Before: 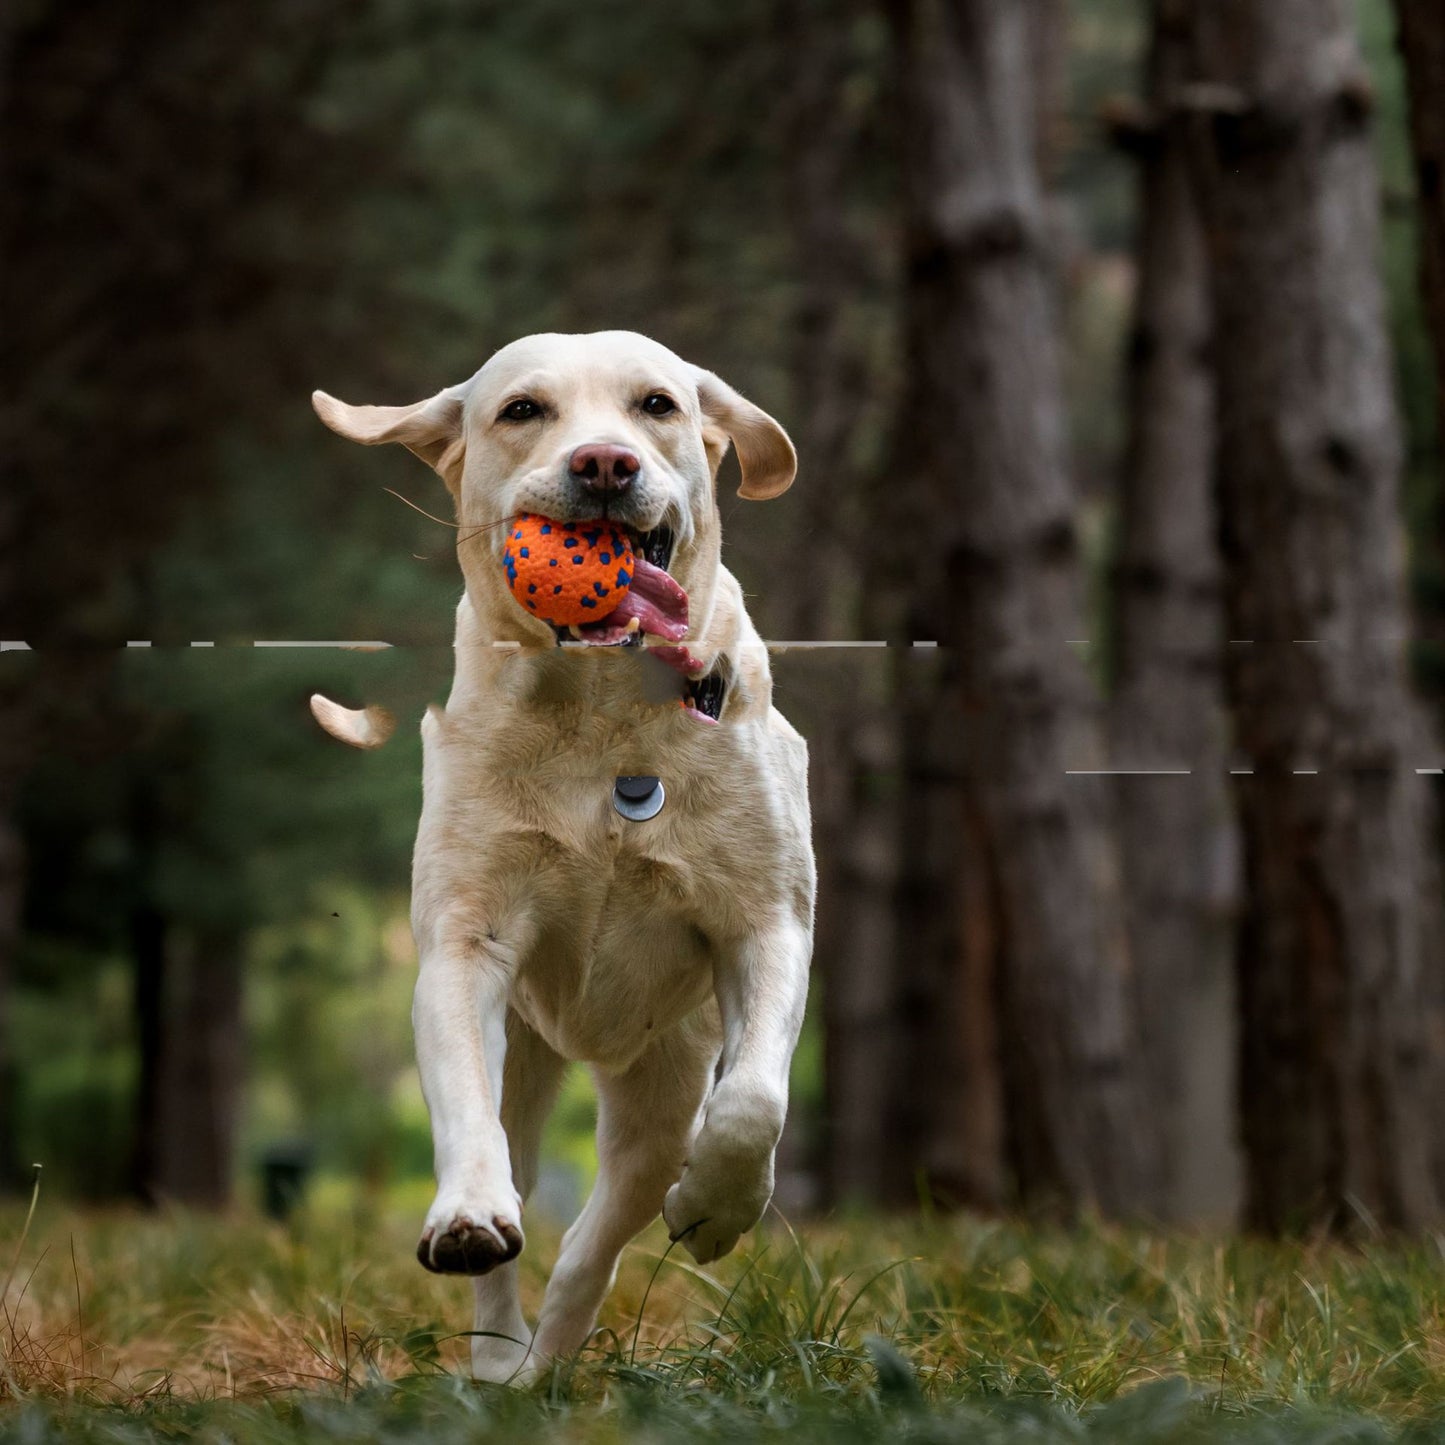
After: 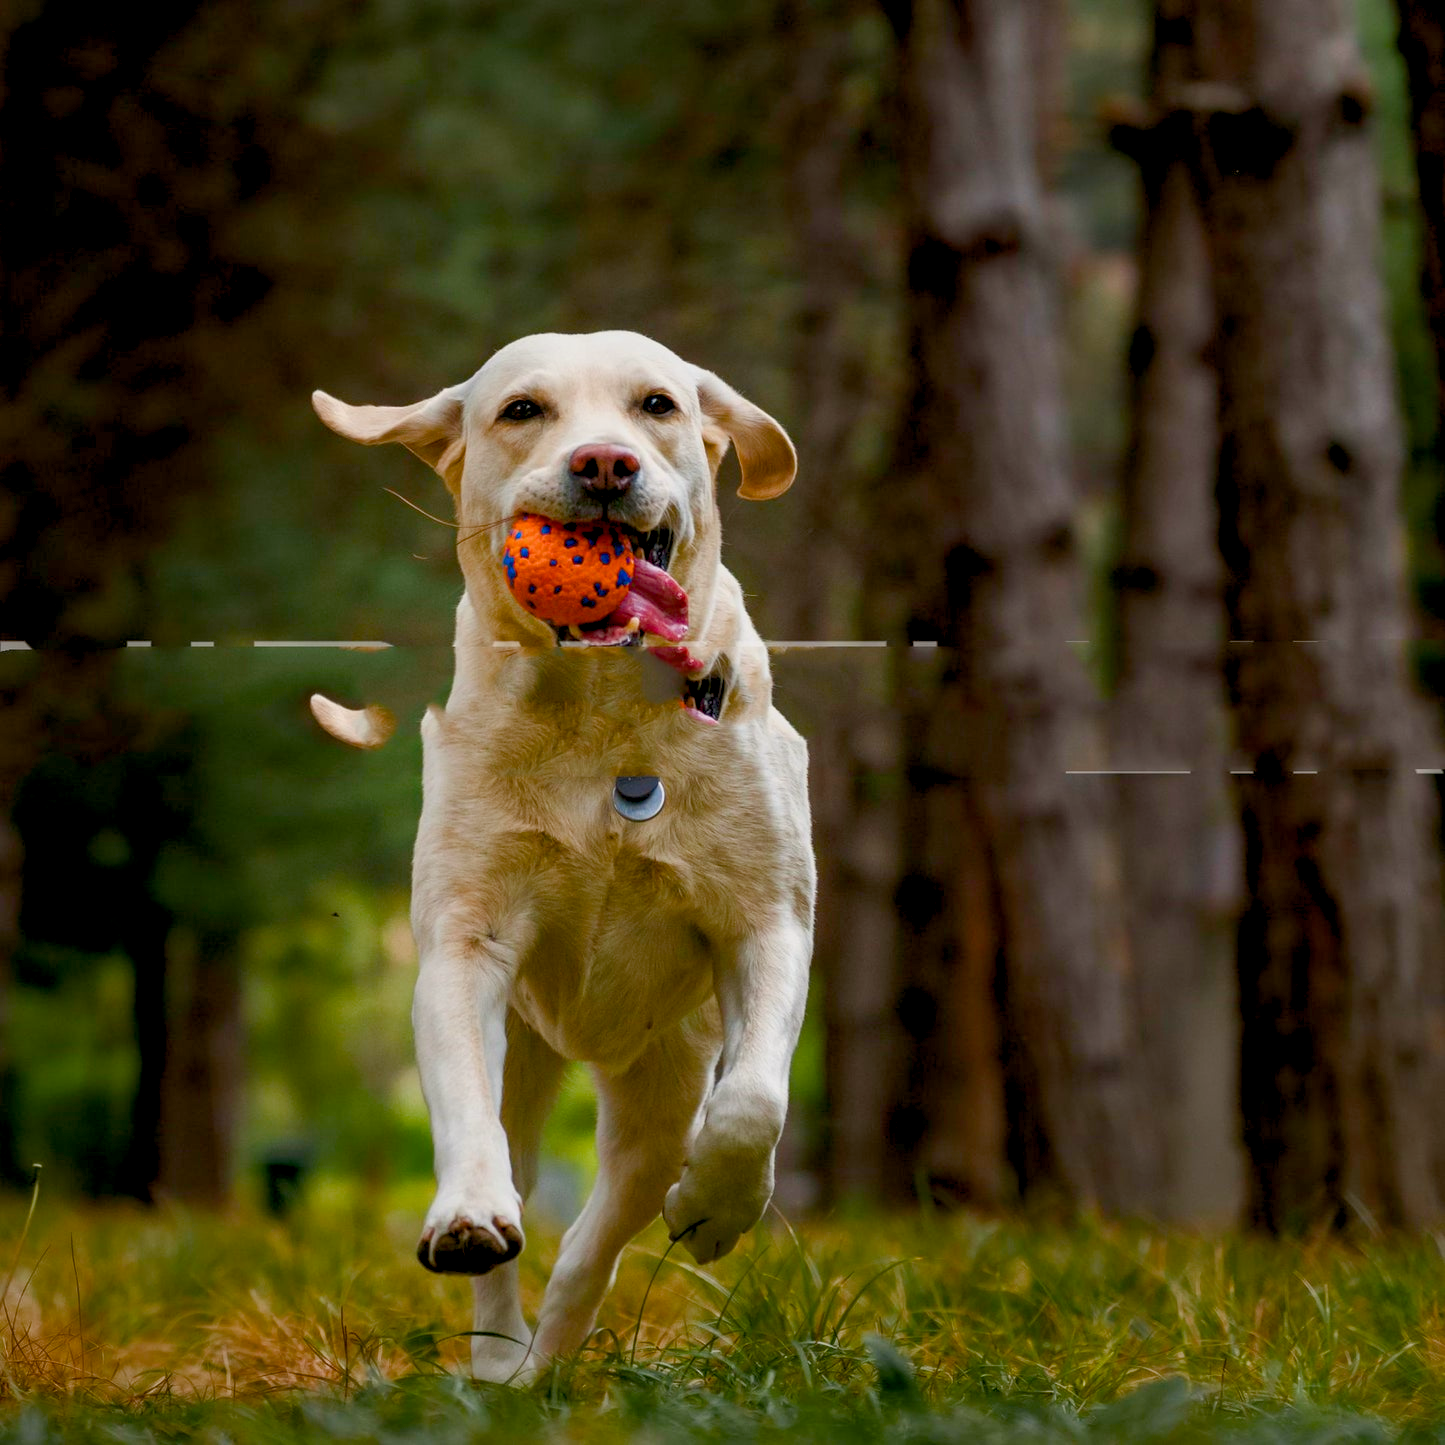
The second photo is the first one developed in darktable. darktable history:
exposure: black level correction 0, compensate exposure bias true, compensate highlight preservation false
color balance rgb: global offset › luminance -0.5%, perceptual saturation grading › highlights -17.77%, perceptual saturation grading › mid-tones 33.1%, perceptual saturation grading › shadows 50.52%, perceptual brilliance grading › highlights 10.8%, perceptual brilliance grading › shadows -10.8%, global vibrance 24.22%, contrast -25%
white balance: red 1.009, blue 0.985
